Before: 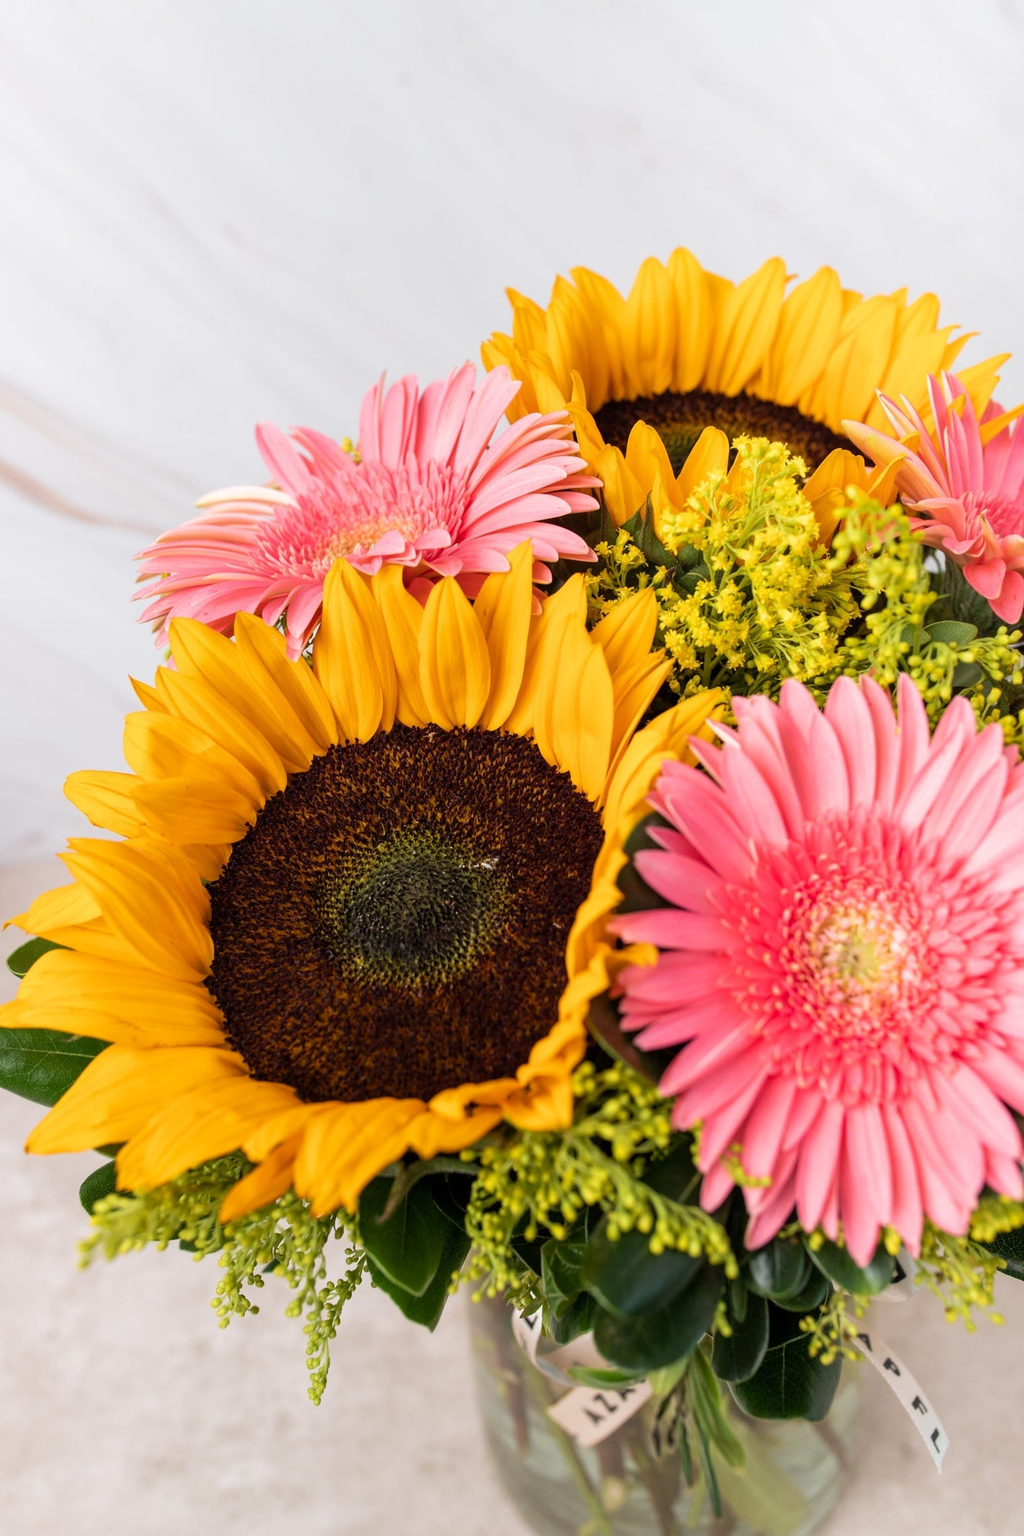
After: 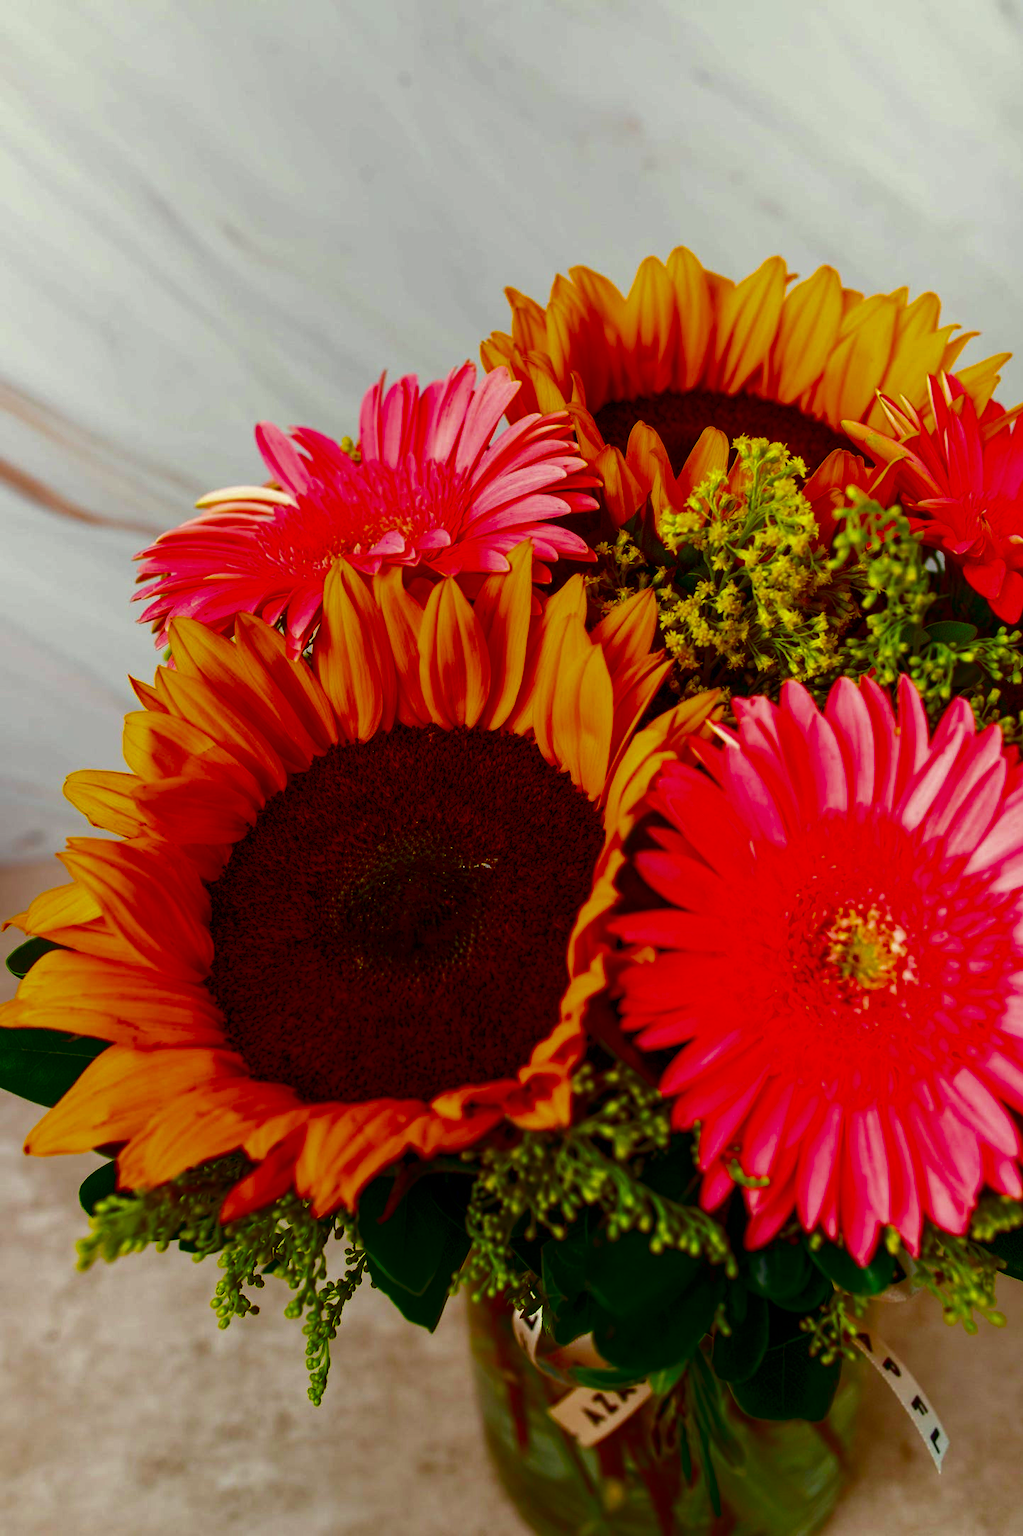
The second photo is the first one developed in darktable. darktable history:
color balance rgb: perceptual saturation grading › global saturation 55.131%, perceptual saturation grading › highlights -50.559%, perceptual saturation grading › mid-tones 39.67%, perceptual saturation grading › shadows 30.785%, global vibrance 20%
color correction: highlights a* -5.88, highlights b* 11.07
contrast brightness saturation: brightness -0.995, saturation 1
